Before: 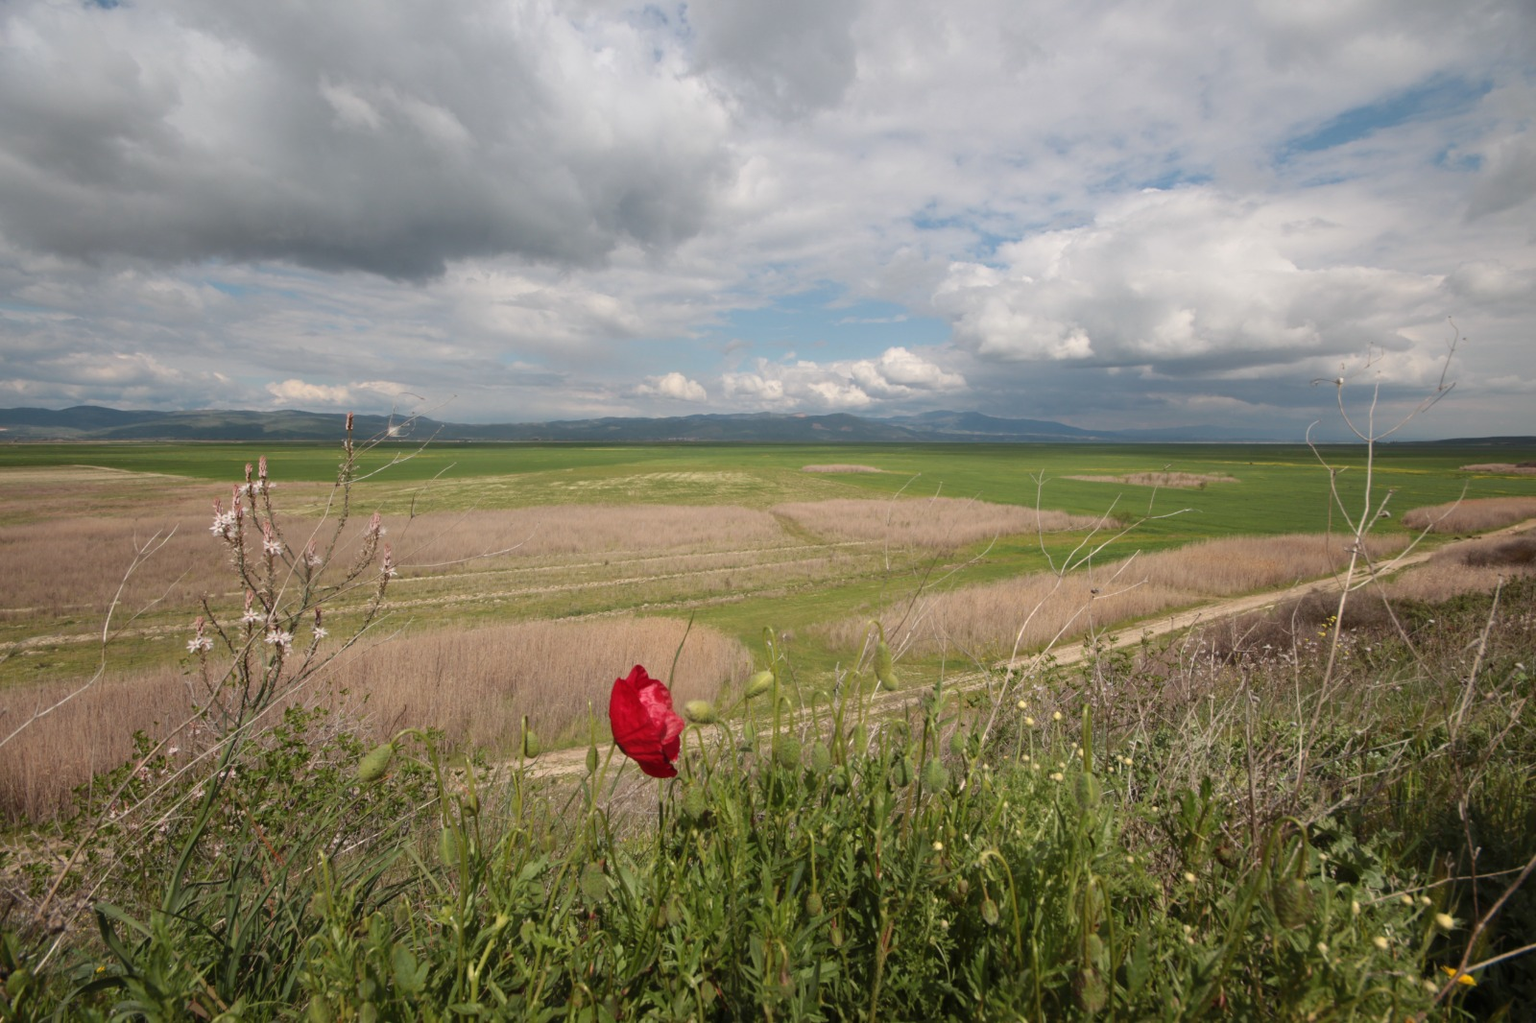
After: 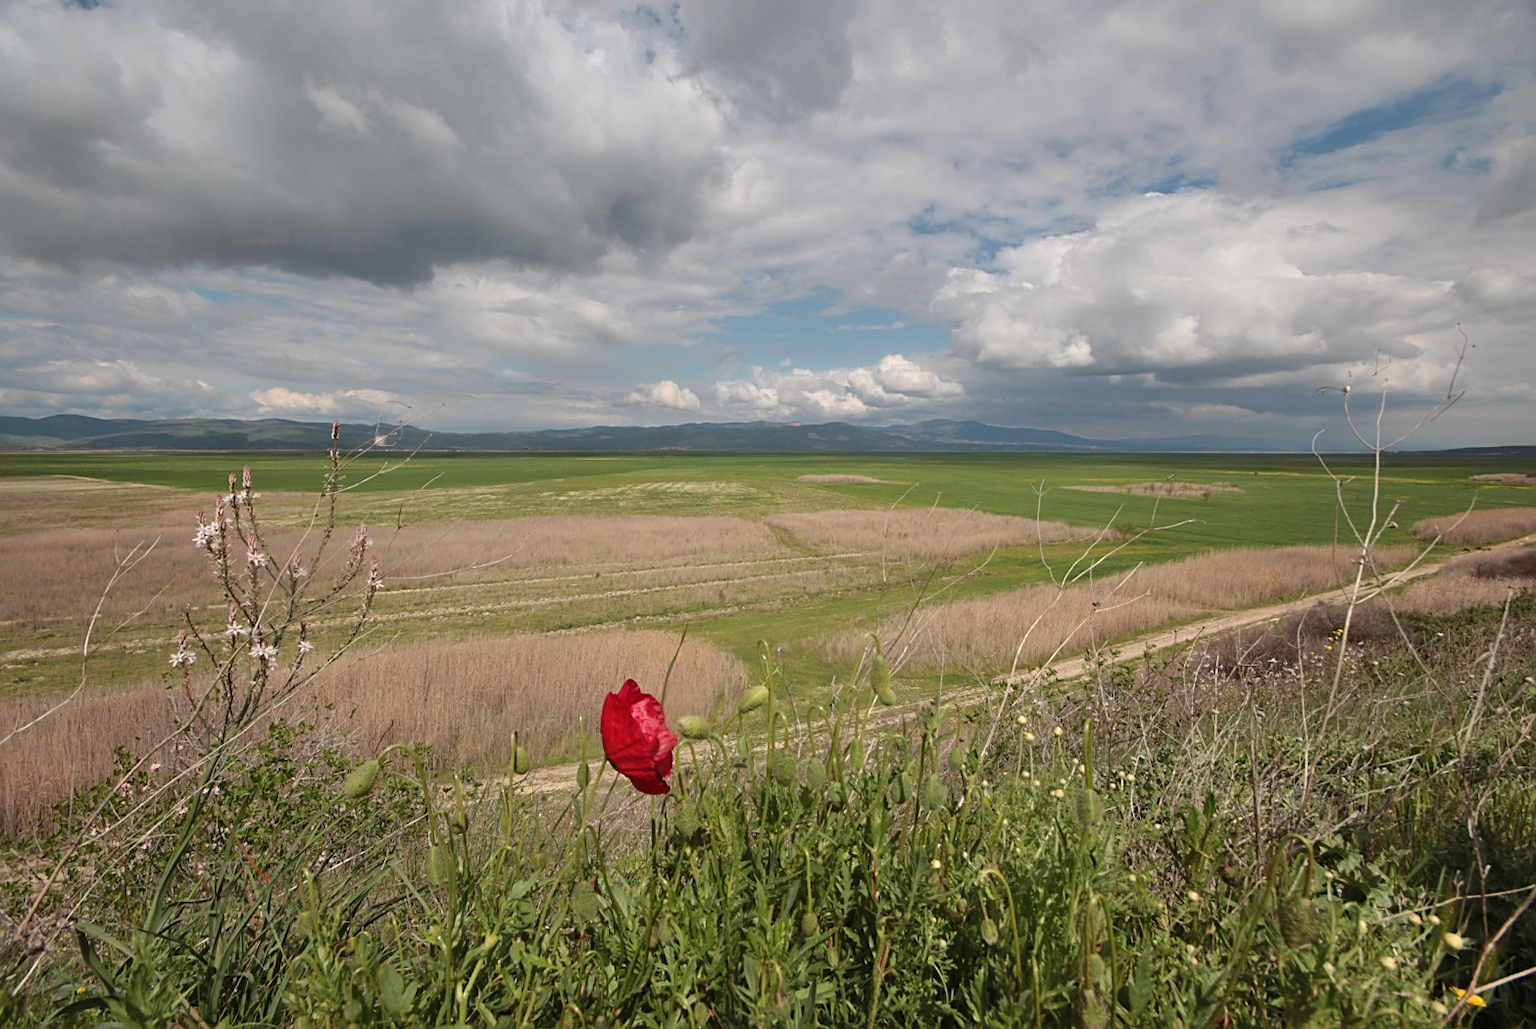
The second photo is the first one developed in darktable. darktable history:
crop and rotate: left 1.471%, right 0.564%, bottom 1.496%
sharpen: on, module defaults
shadows and highlights: soften with gaussian
